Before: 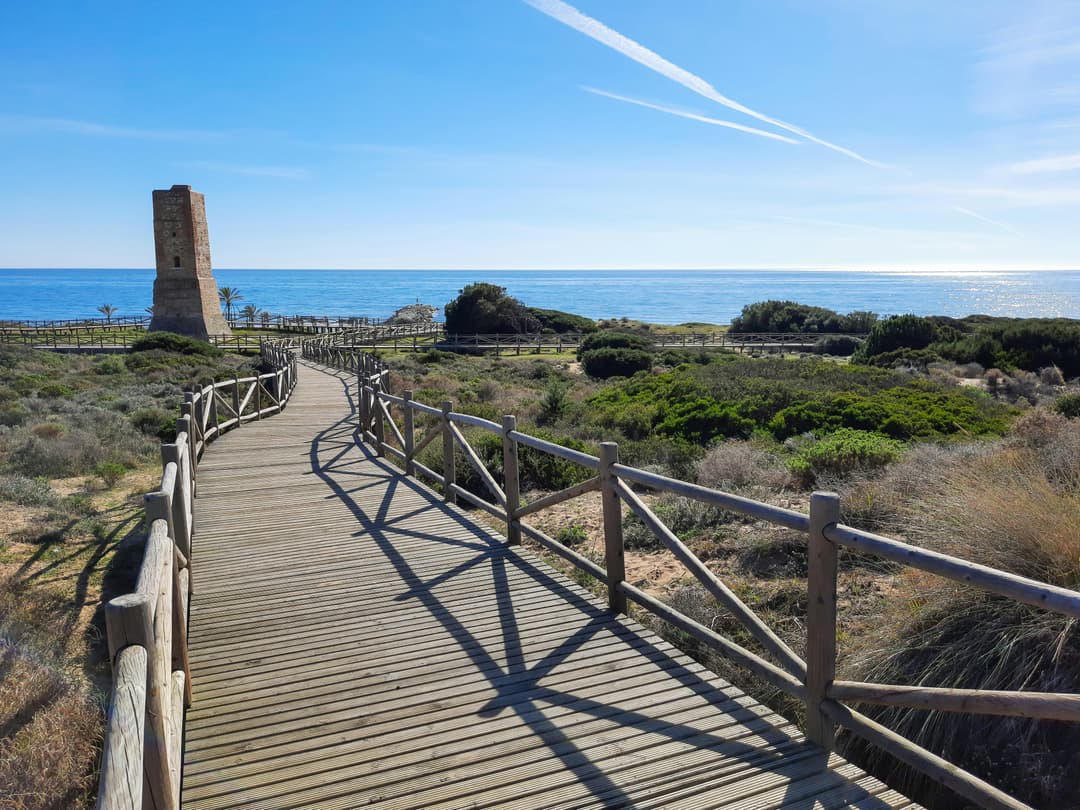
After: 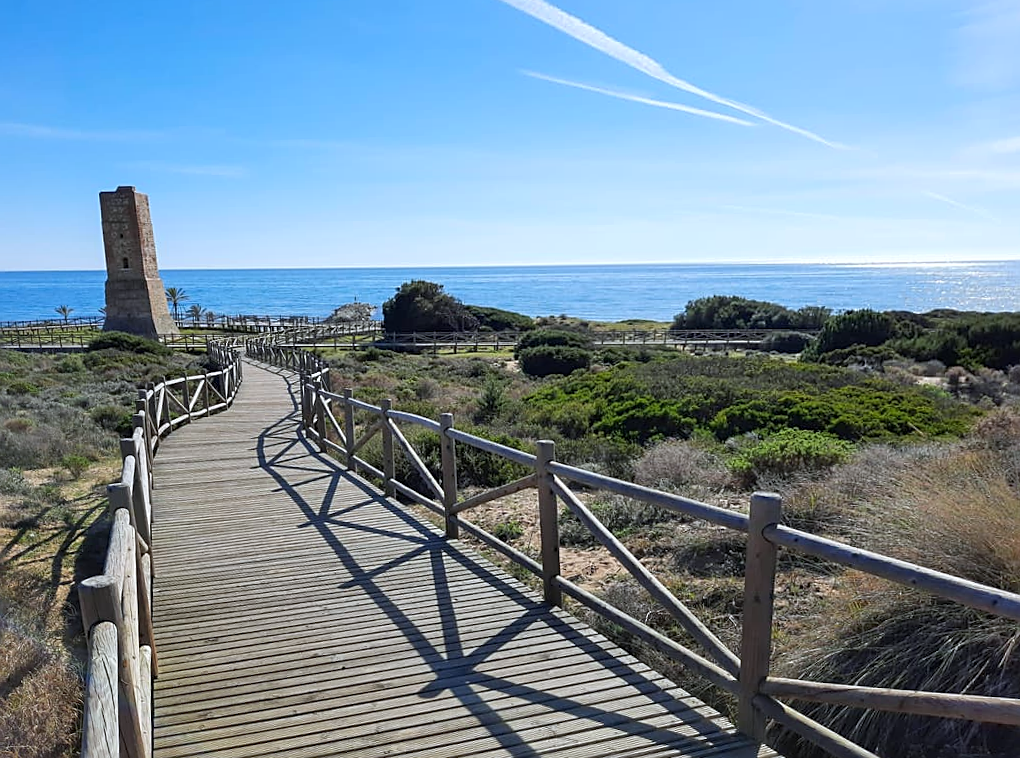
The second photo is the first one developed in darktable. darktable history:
rotate and perspective: rotation 0.062°, lens shift (vertical) 0.115, lens shift (horizontal) -0.133, crop left 0.047, crop right 0.94, crop top 0.061, crop bottom 0.94
white balance: red 0.967, blue 1.049
sharpen: on, module defaults
